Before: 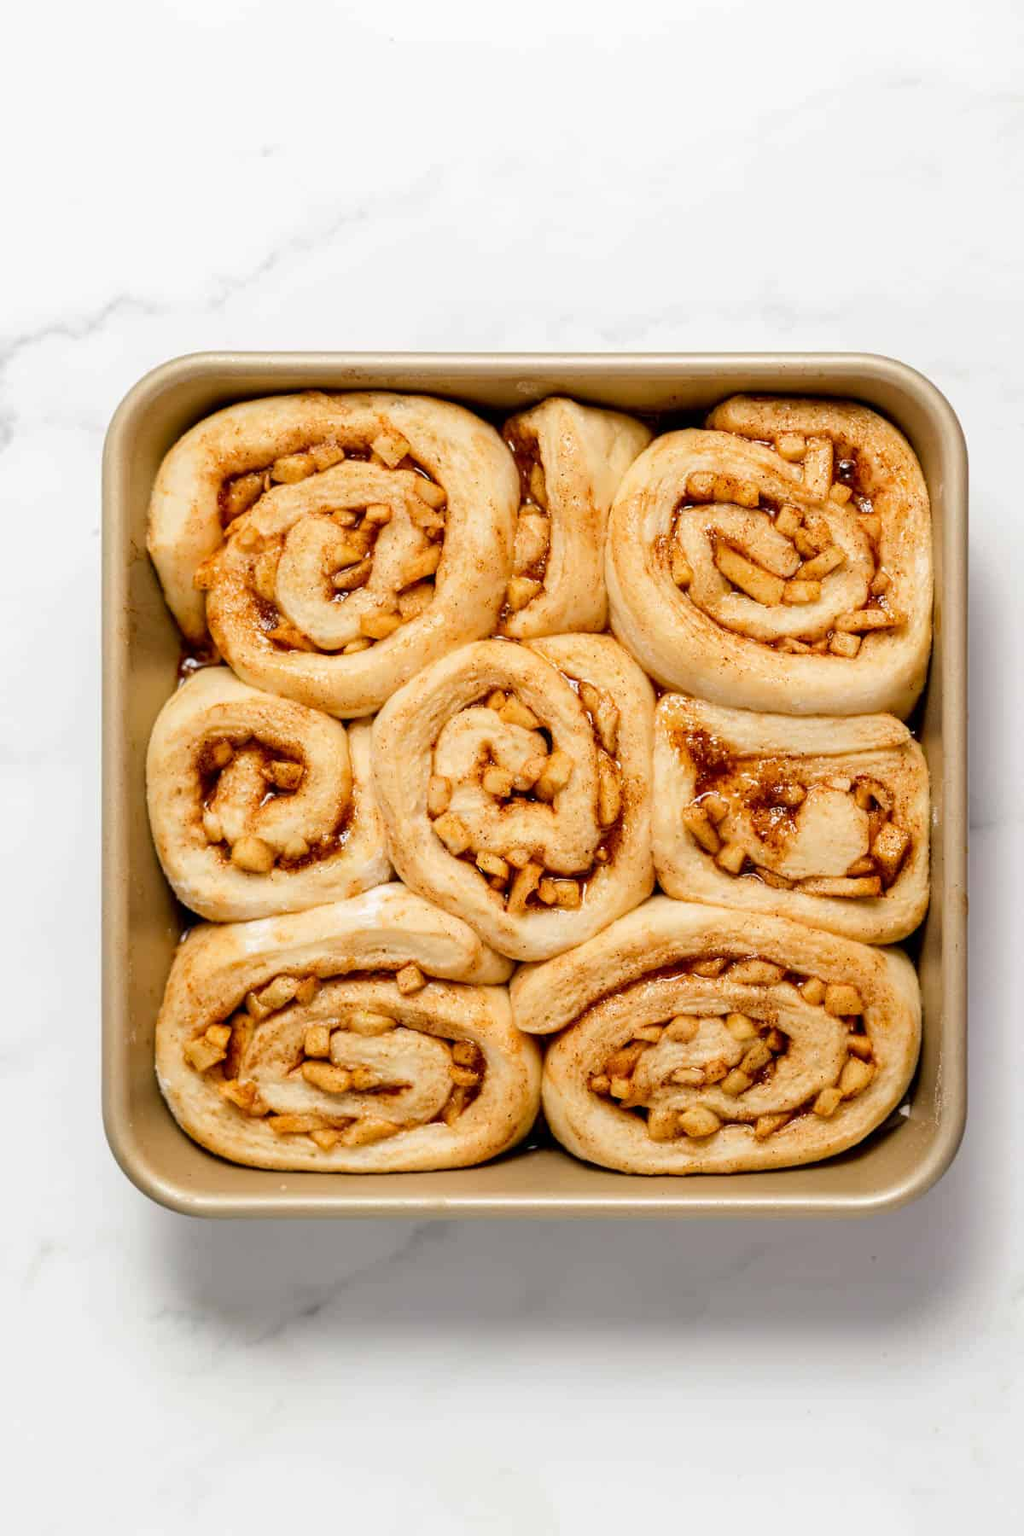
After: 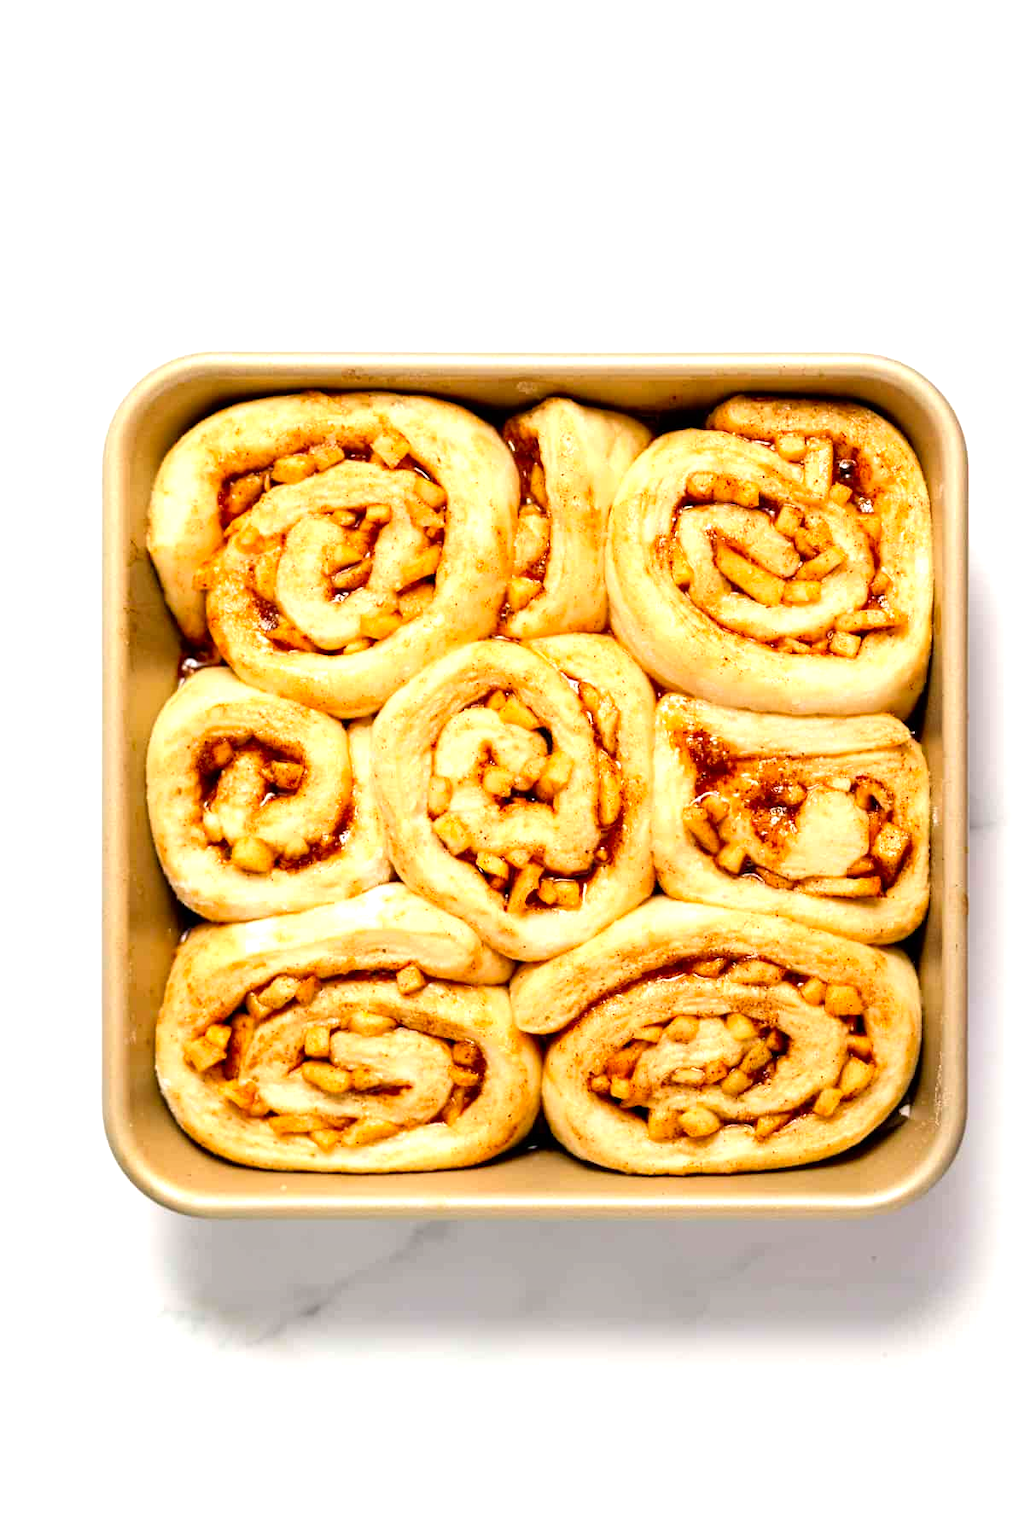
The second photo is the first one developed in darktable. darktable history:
contrast brightness saturation: contrast 0.076, saturation 0.198
tone equalizer: -8 EV -0.769 EV, -7 EV -0.725 EV, -6 EV -0.575 EV, -5 EV -0.418 EV, -3 EV 0.402 EV, -2 EV 0.6 EV, -1 EV 0.677 EV, +0 EV 0.78 EV
